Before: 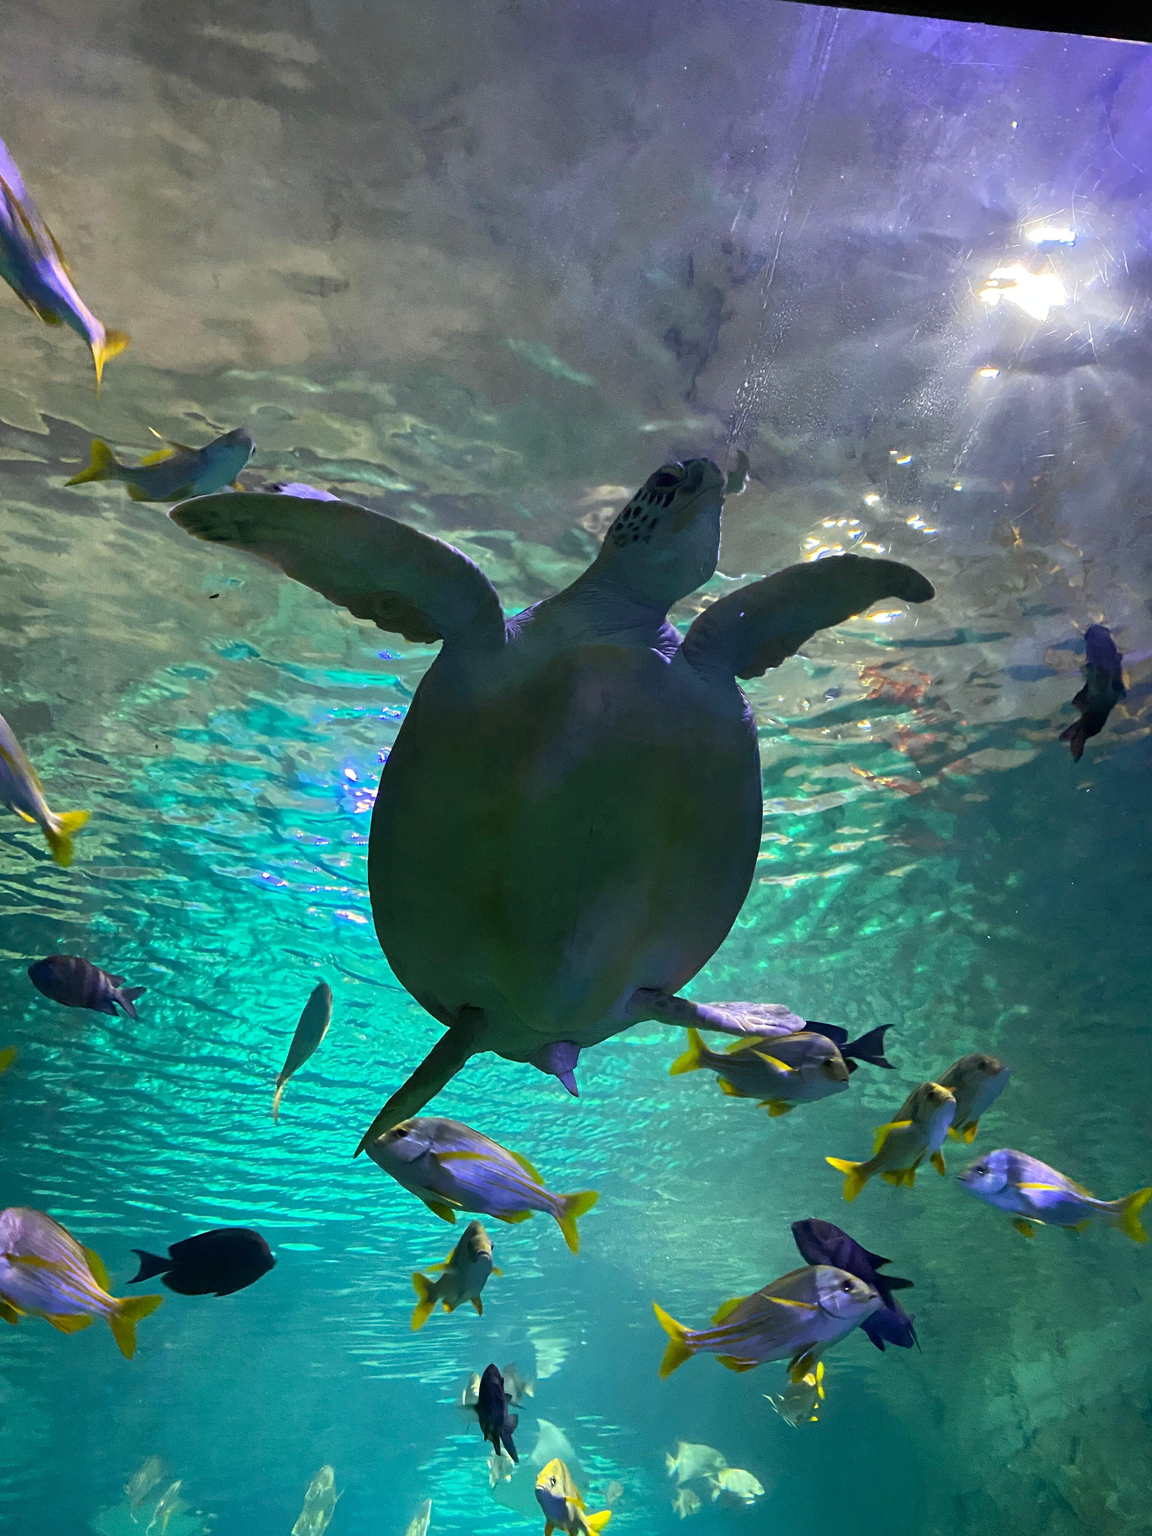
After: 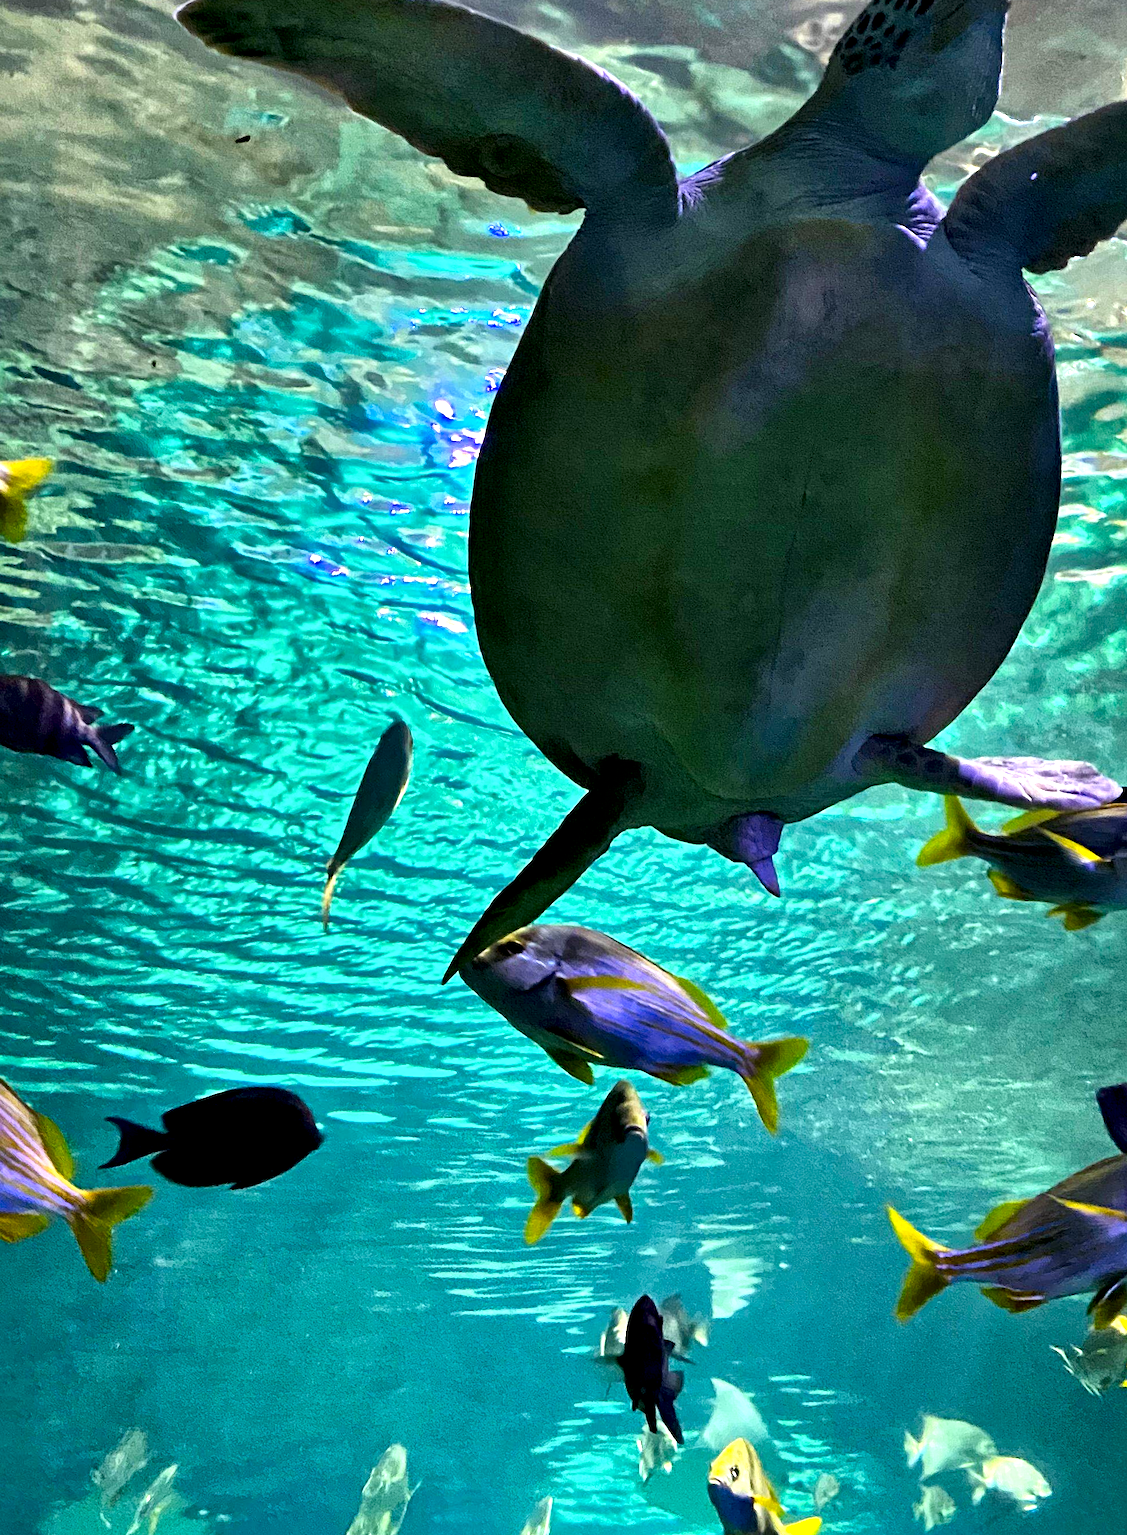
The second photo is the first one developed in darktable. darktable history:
contrast brightness saturation: saturation 0.12
contrast equalizer: y [[0.6 ×6], [0.55 ×6], [0 ×6], [0 ×6], [0 ×6]]
base curve: curves: ch0 [(0, 0) (0.472, 0.508) (1, 1)], preserve colors none
local contrast: mode bilateral grid, contrast 20, coarseness 49, detail 171%, midtone range 0.2
crop and rotate: angle -0.698°, left 4.028%, top 32.22%, right 29.646%
